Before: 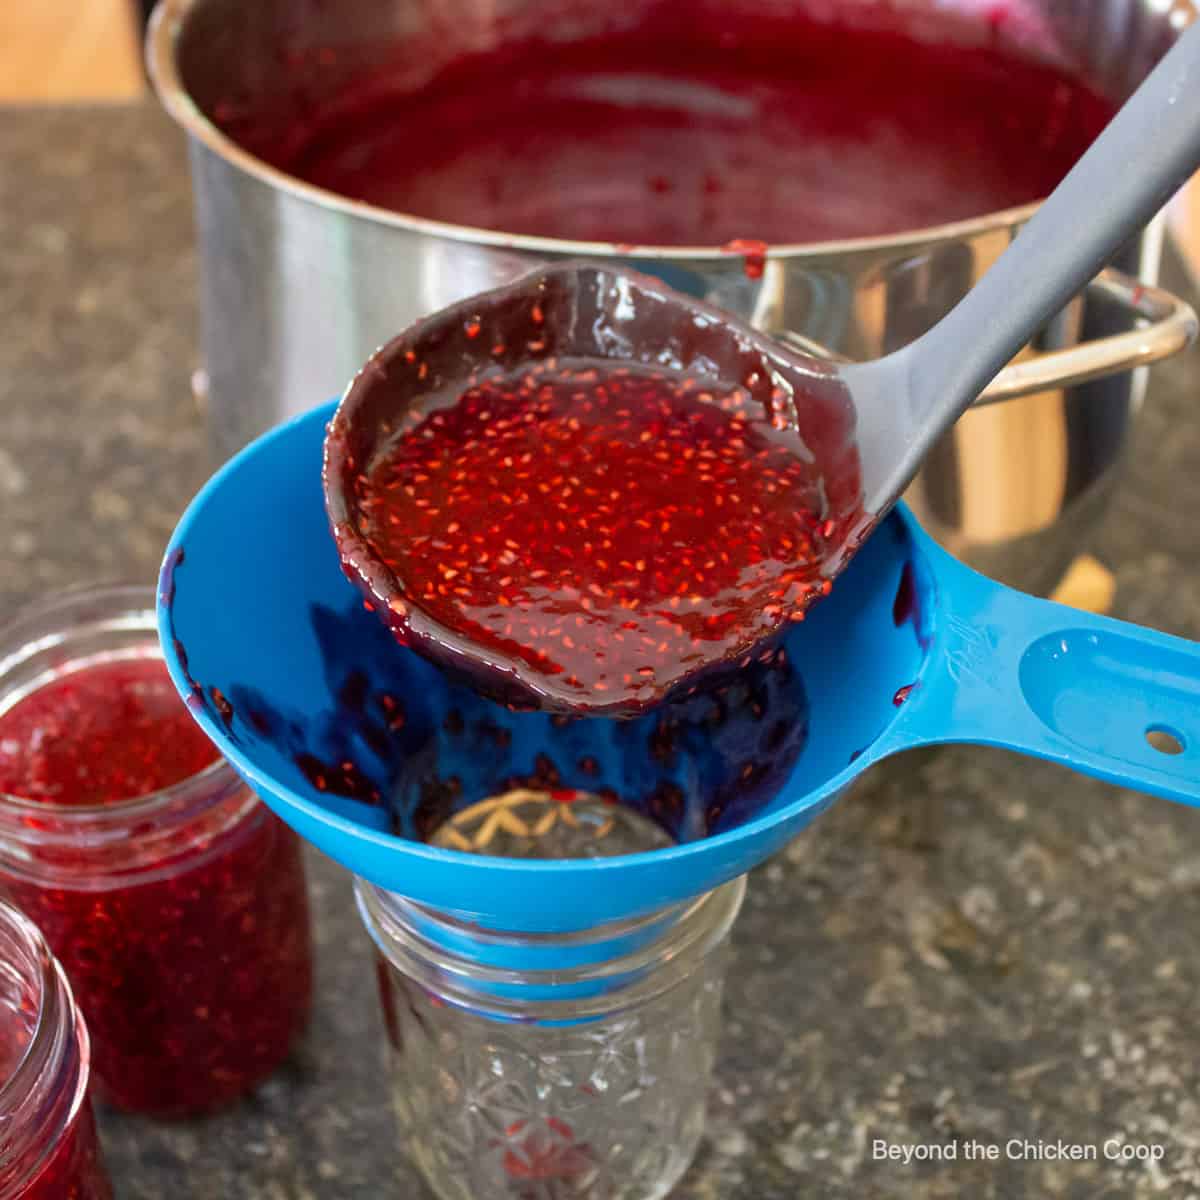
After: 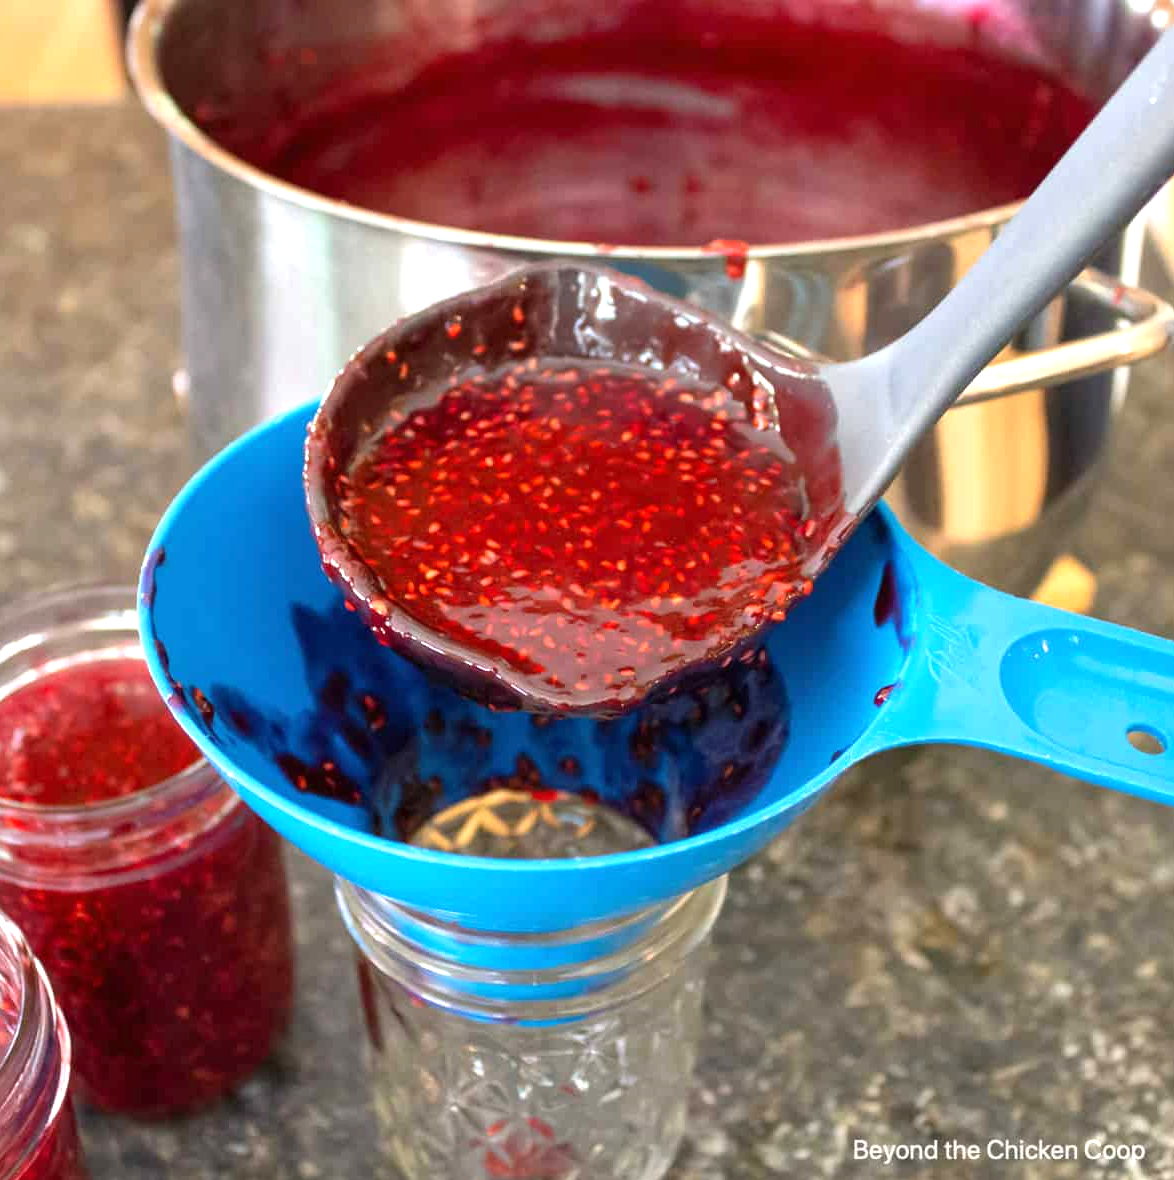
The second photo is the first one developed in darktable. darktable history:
crop and rotate: left 1.6%, right 0.544%, bottom 1.663%
exposure: black level correction 0, exposure 0.696 EV, compensate highlight preservation false
